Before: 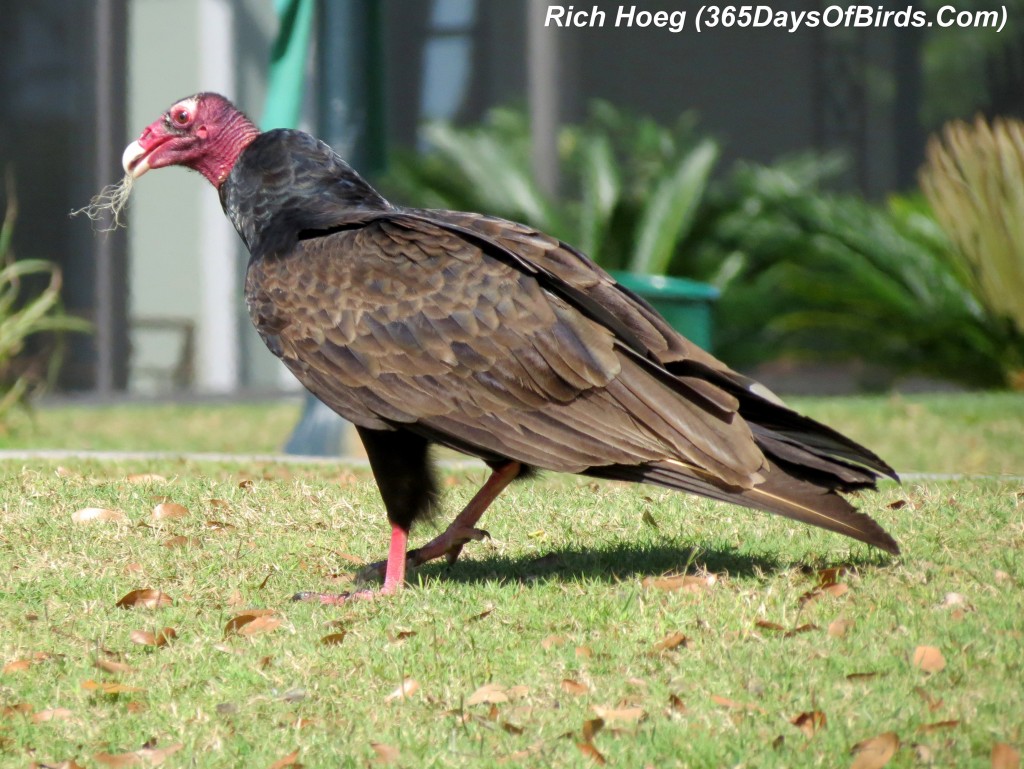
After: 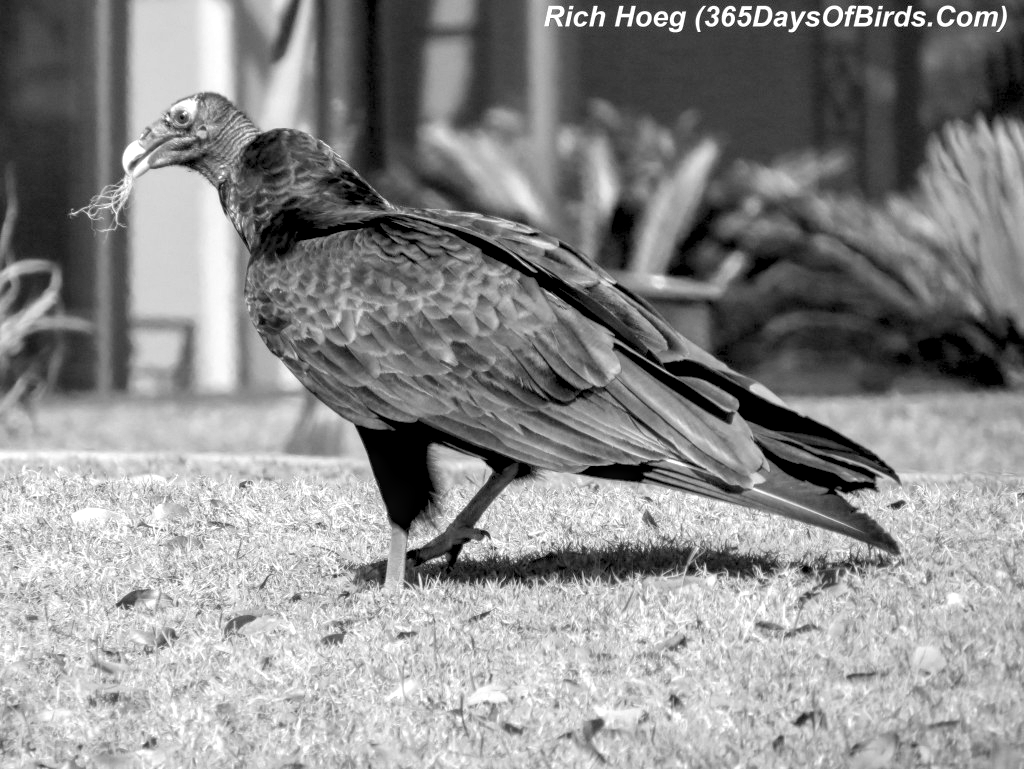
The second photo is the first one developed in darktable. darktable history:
monochrome: on, module defaults
local contrast: detail 140%
rgb levels: levels [[0.013, 0.434, 0.89], [0, 0.5, 1], [0, 0.5, 1]]
